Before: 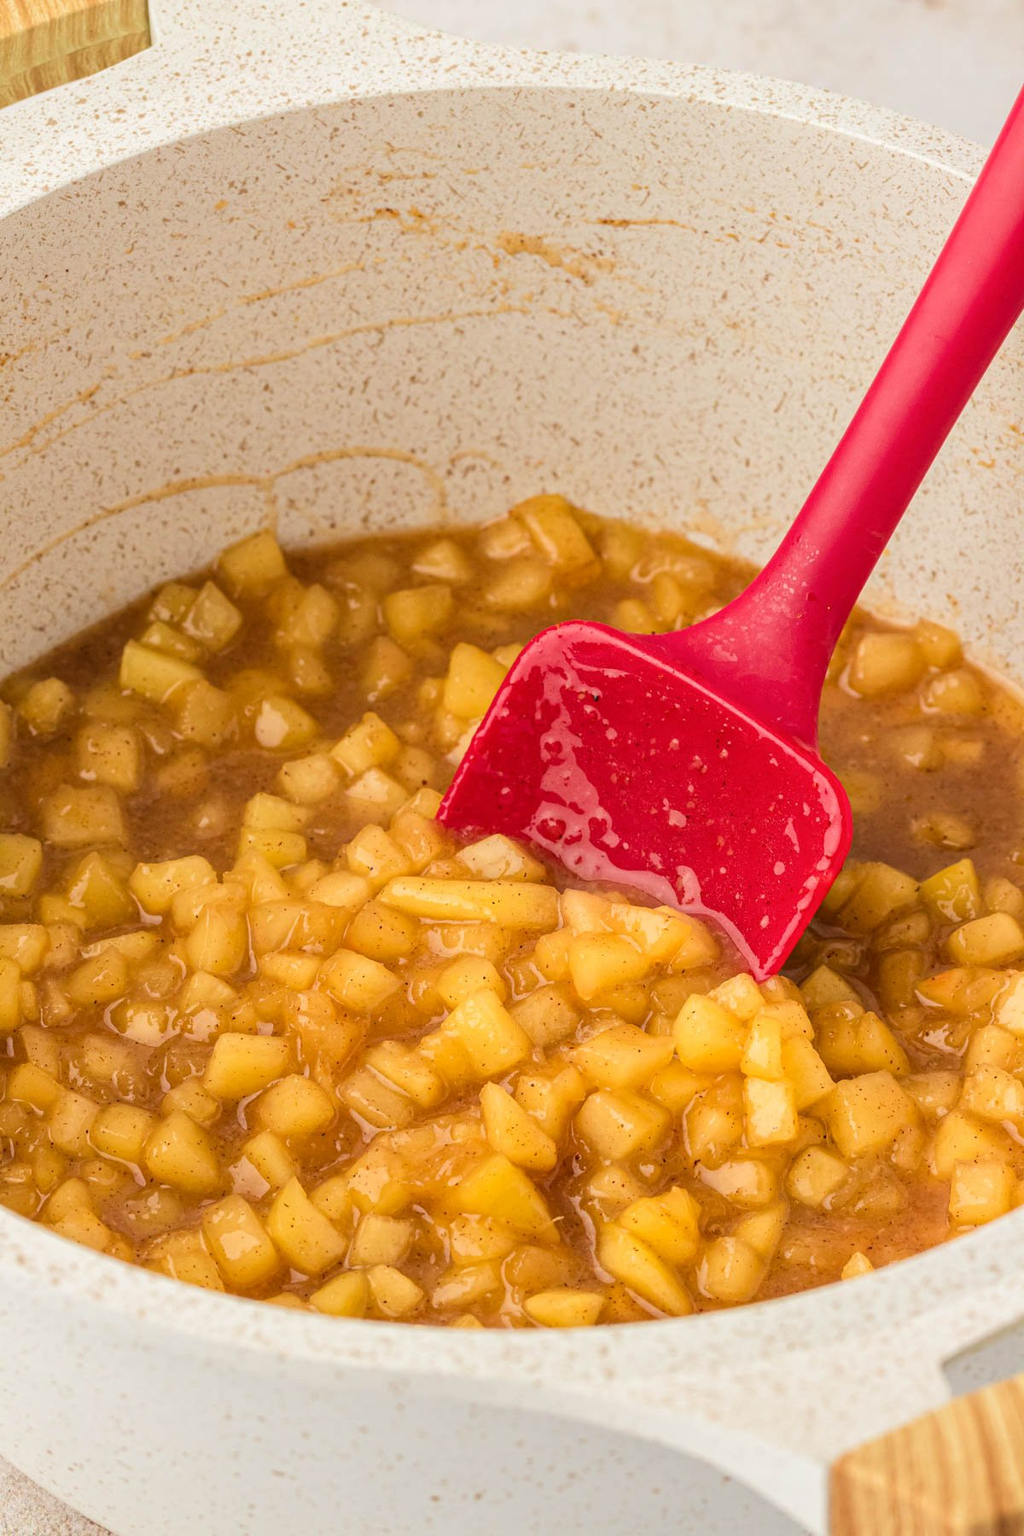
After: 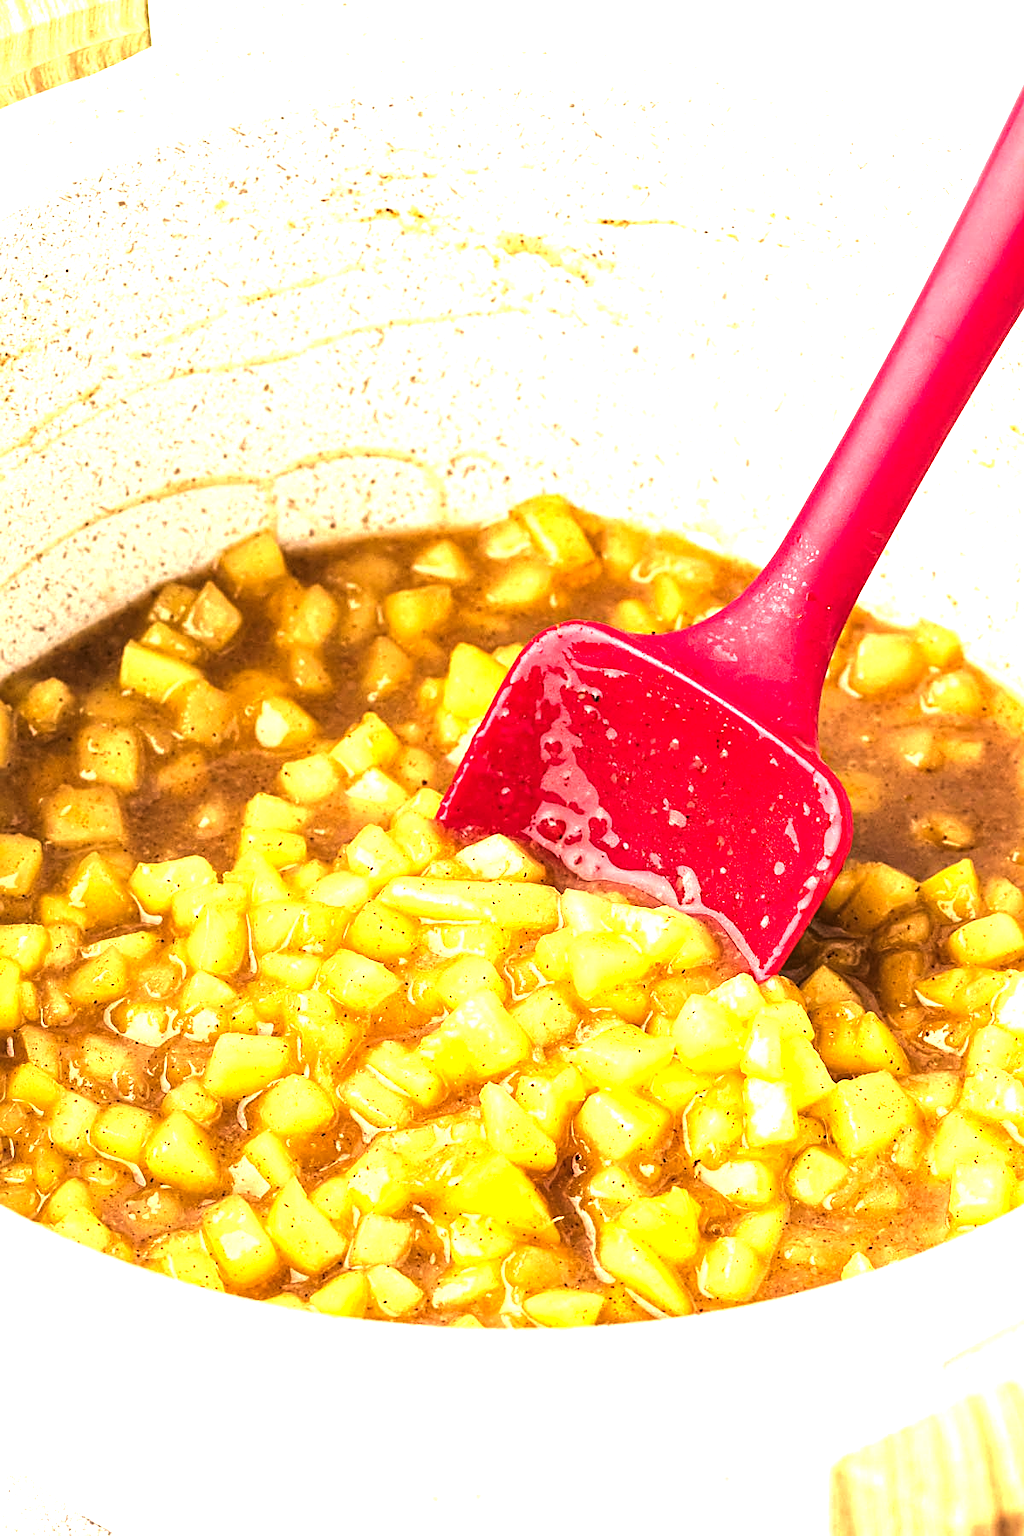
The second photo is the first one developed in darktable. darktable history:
sharpen: on, module defaults
levels: levels [0.044, 0.475, 0.791]
base curve: curves: ch0 [(0, 0) (0.557, 0.834) (1, 1)], preserve colors none
